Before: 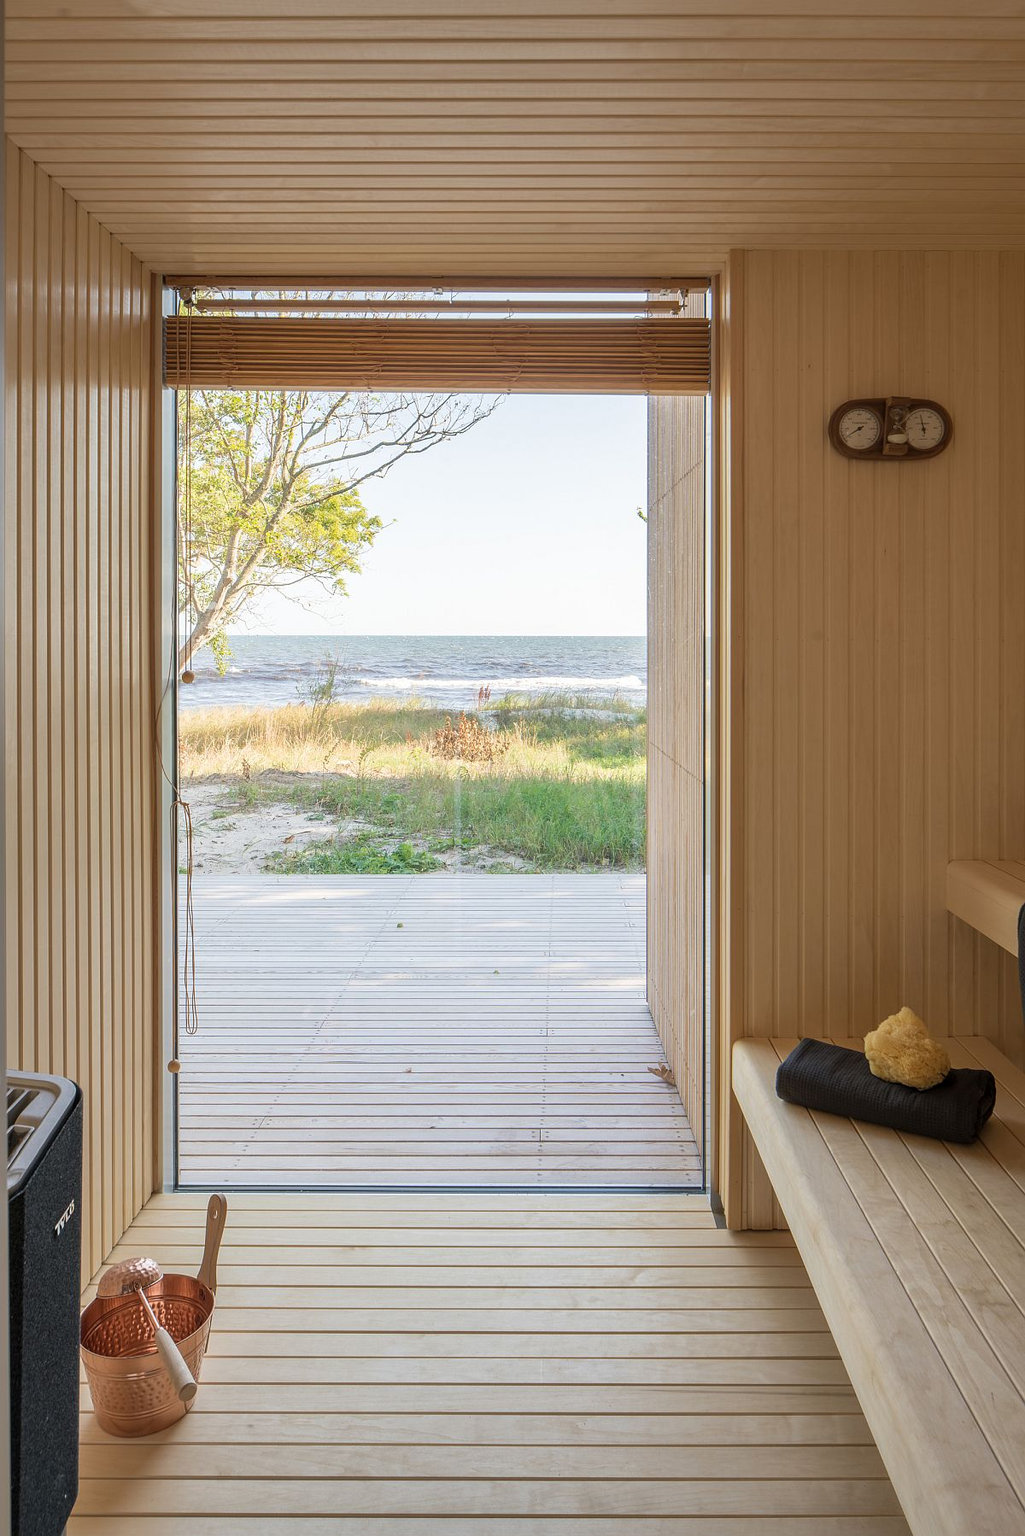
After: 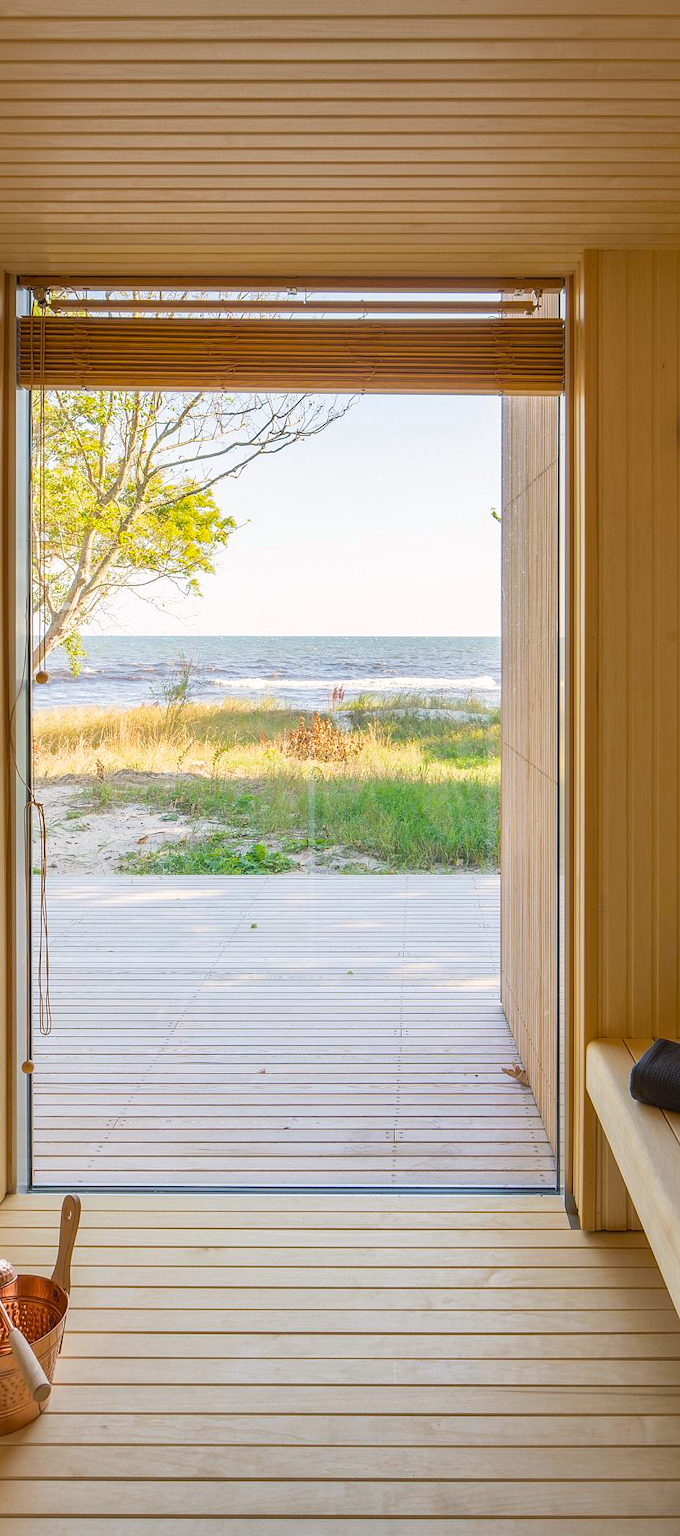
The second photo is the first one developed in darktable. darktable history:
crop and rotate: left 14.285%, right 19.295%
color balance rgb: highlights gain › luminance 0.692%, highlights gain › chroma 0.443%, highlights gain › hue 43.95°, linear chroma grading › global chroma 8.924%, perceptual saturation grading › global saturation 30.171%
